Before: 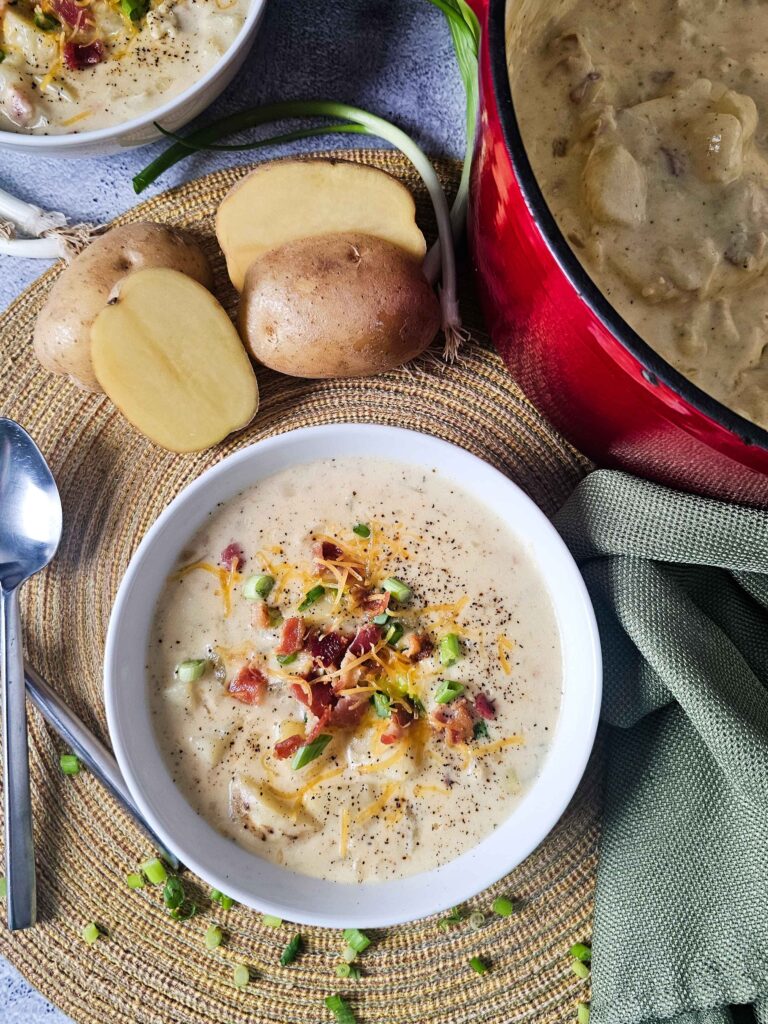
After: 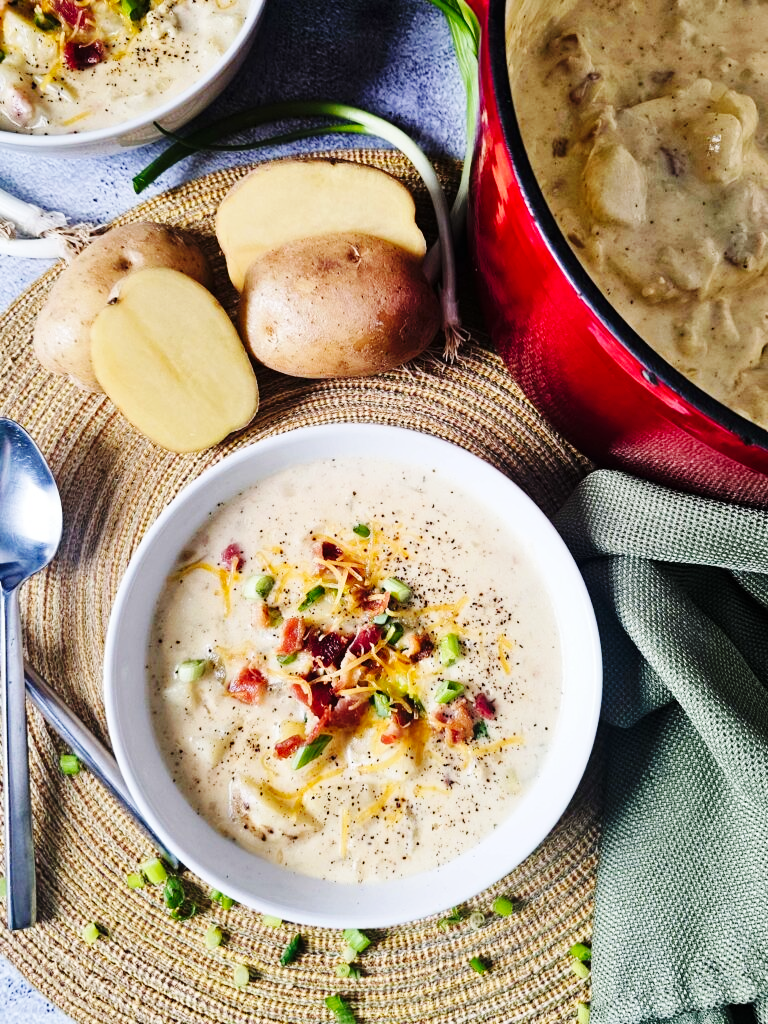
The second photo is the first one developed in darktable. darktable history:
base curve: curves: ch0 [(0, 0) (0.036, 0.025) (0.121, 0.166) (0.206, 0.329) (0.605, 0.79) (1, 1)], preserve colors none
color correction: saturation 0.98
